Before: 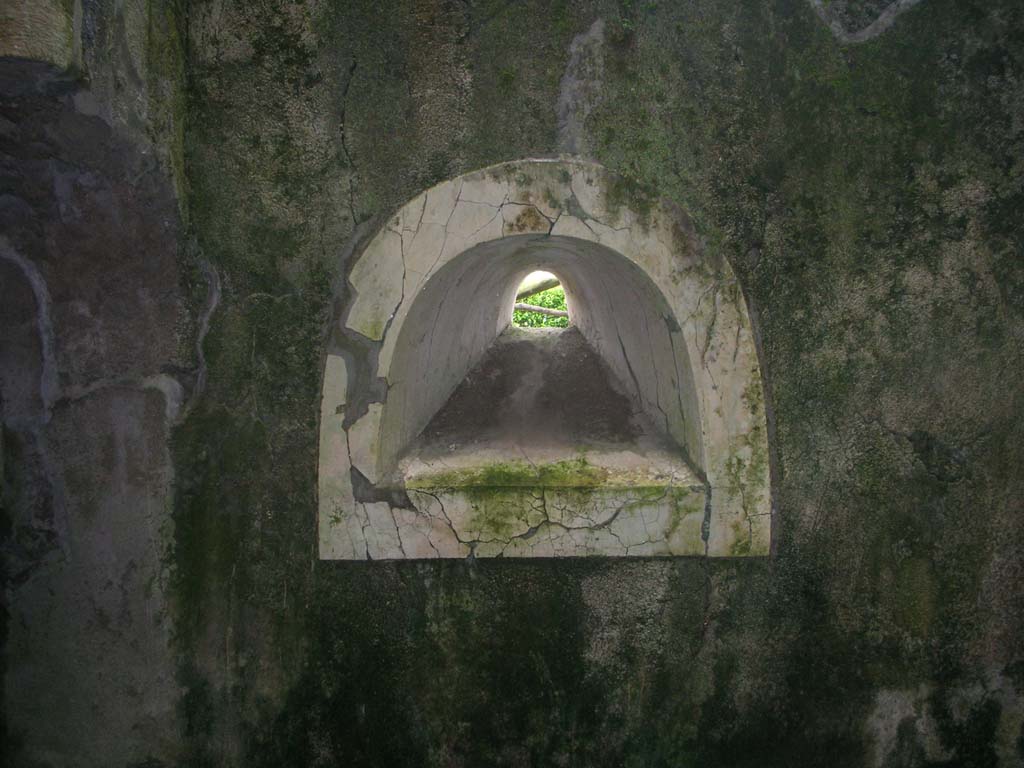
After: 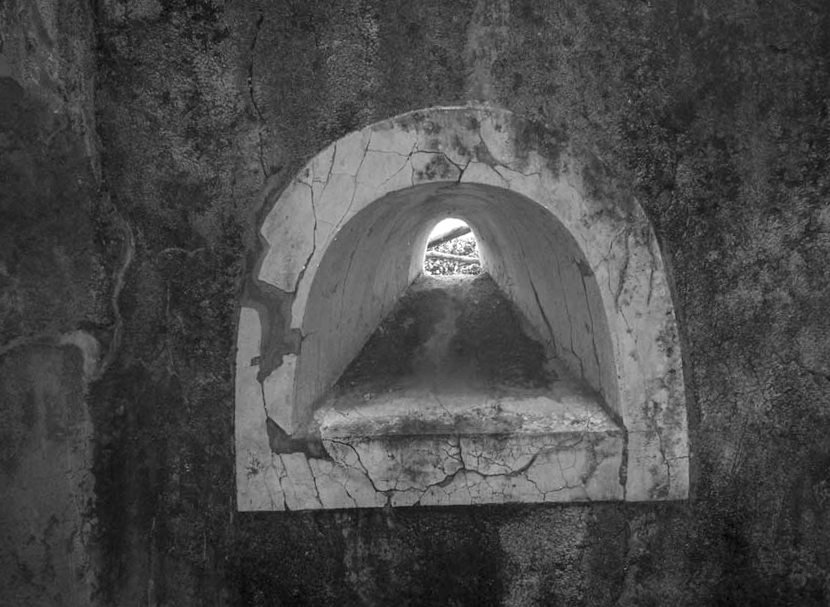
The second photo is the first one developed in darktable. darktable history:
local contrast: shadows 94%
crop and rotate: left 7.196%, top 4.574%, right 10.605%, bottom 13.178%
rotate and perspective: rotation -1.32°, lens shift (horizontal) -0.031, crop left 0.015, crop right 0.985, crop top 0.047, crop bottom 0.982
monochrome: on, module defaults
